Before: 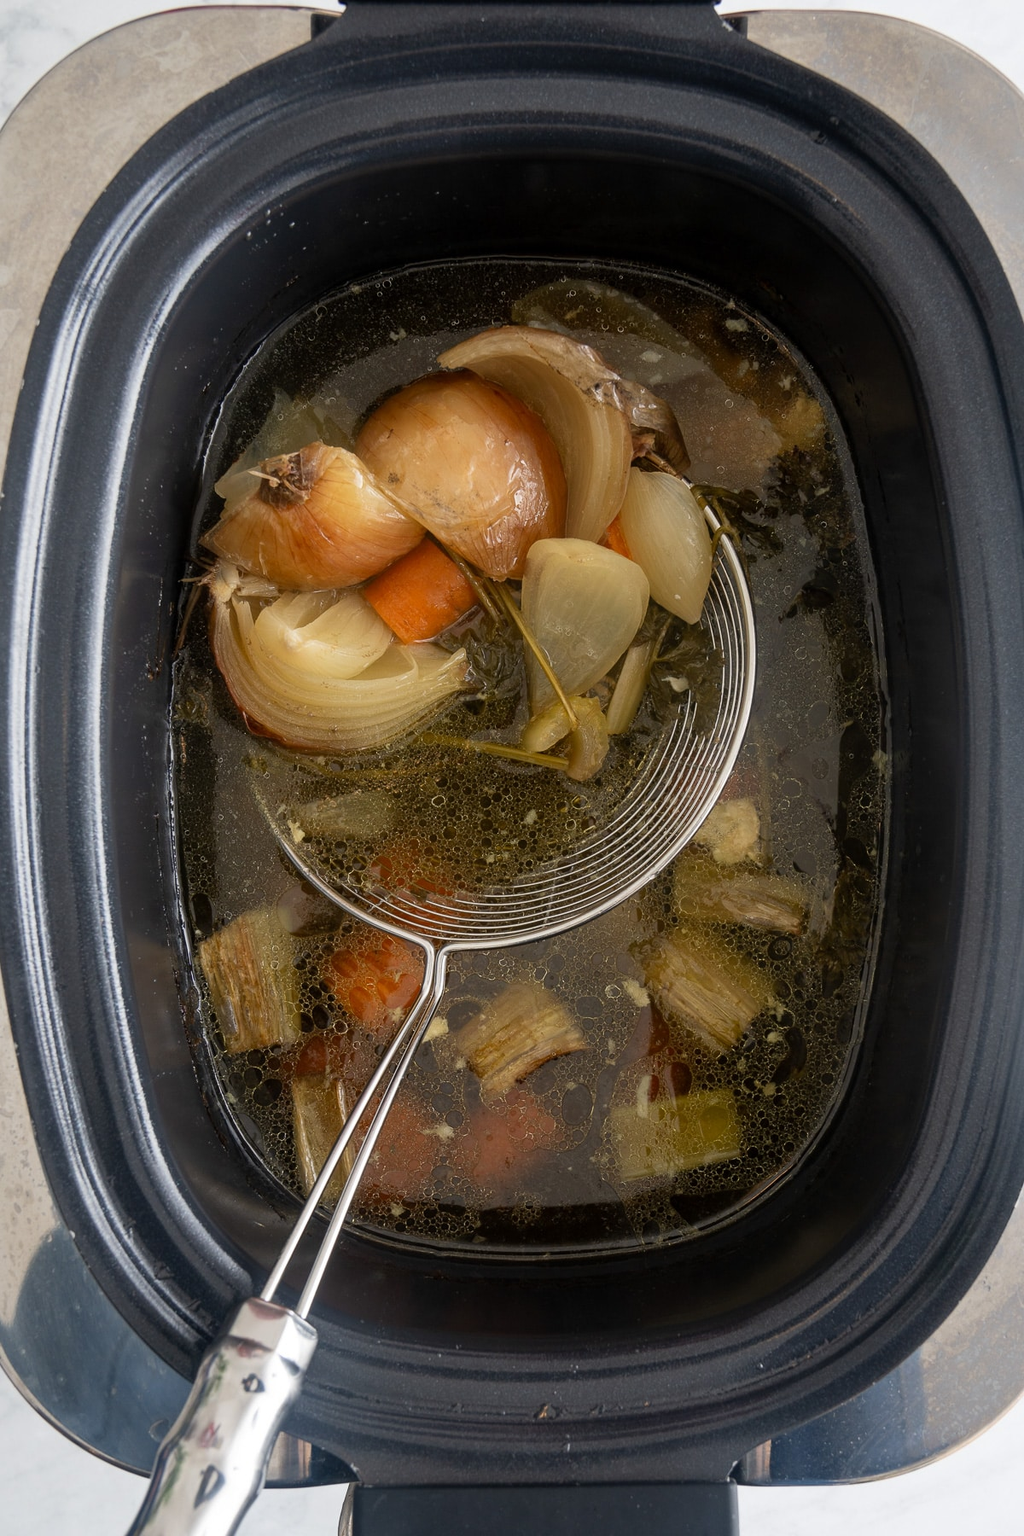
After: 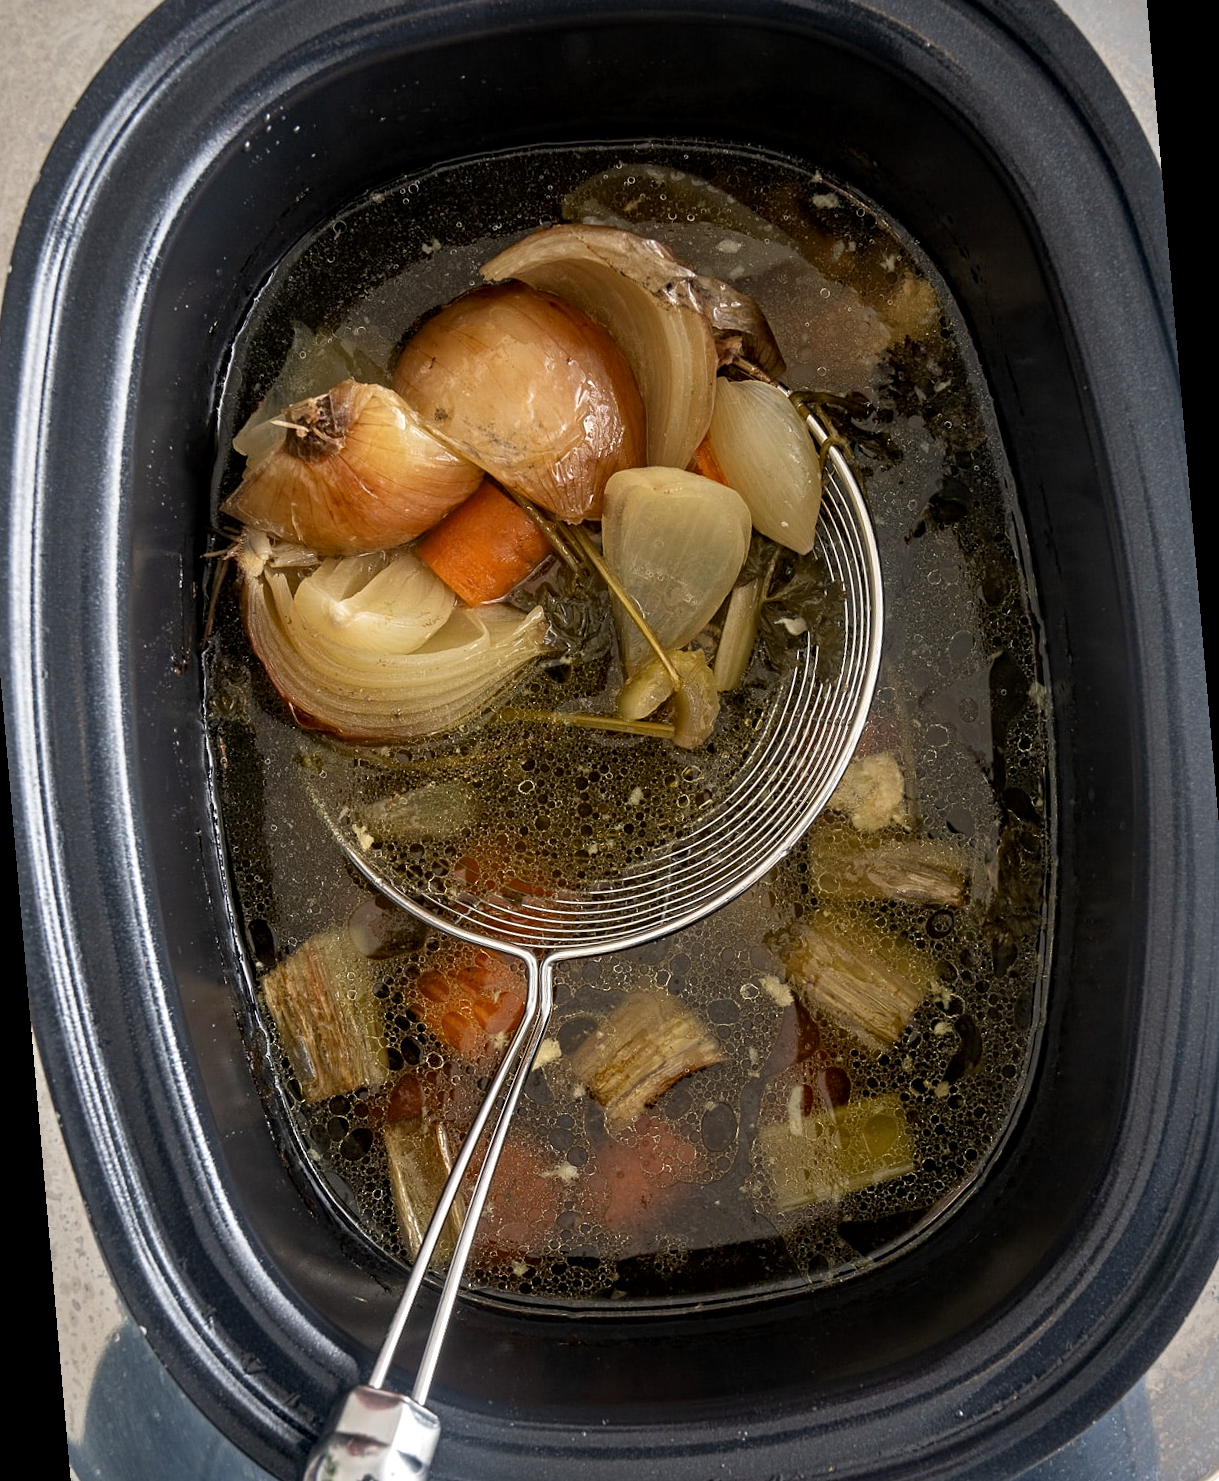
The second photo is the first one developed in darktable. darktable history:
contrast equalizer: octaves 7, y [[0.502, 0.517, 0.543, 0.576, 0.611, 0.631], [0.5 ×6], [0.5 ×6], [0 ×6], [0 ×6]]
rotate and perspective: rotation -5°, crop left 0.05, crop right 0.952, crop top 0.11, crop bottom 0.89
